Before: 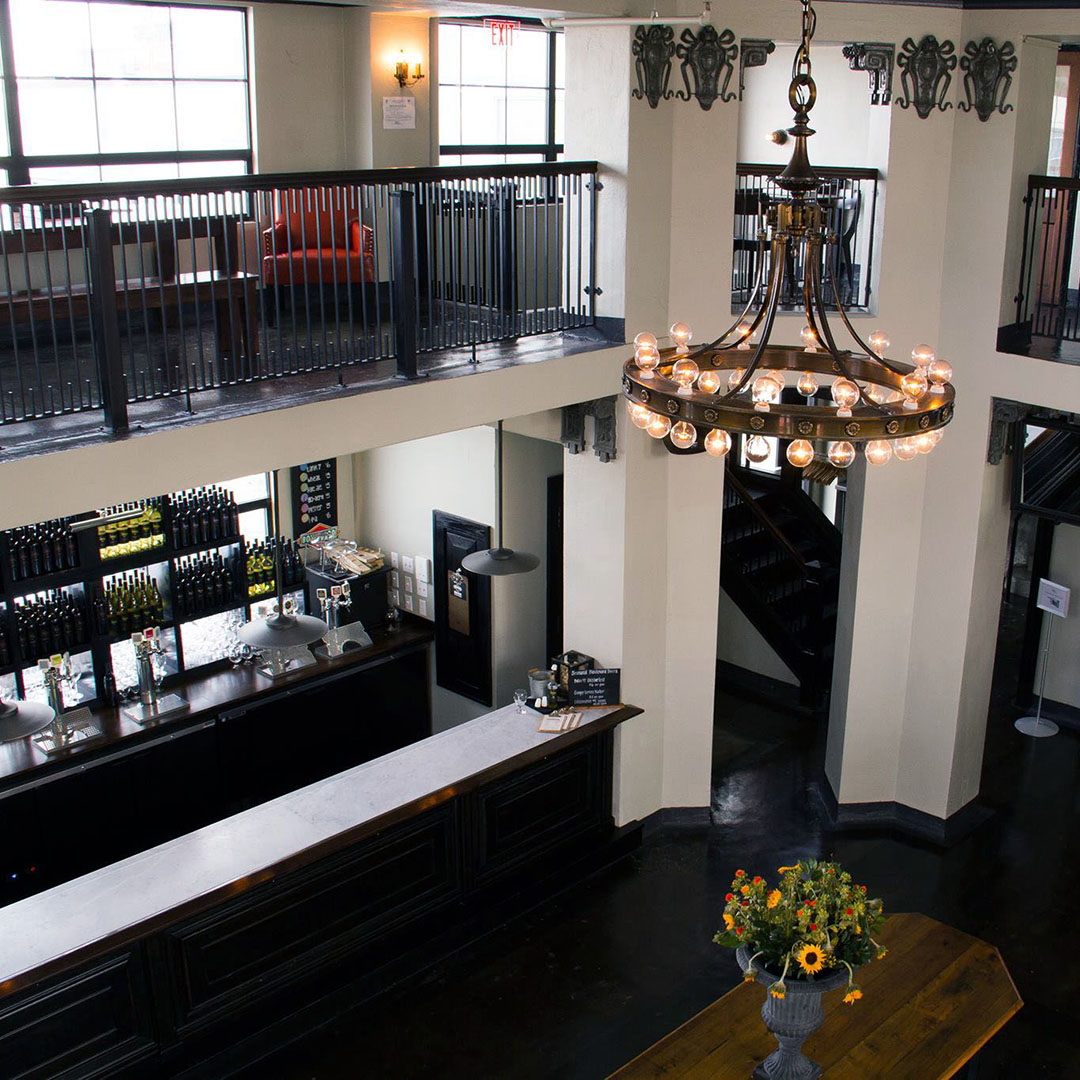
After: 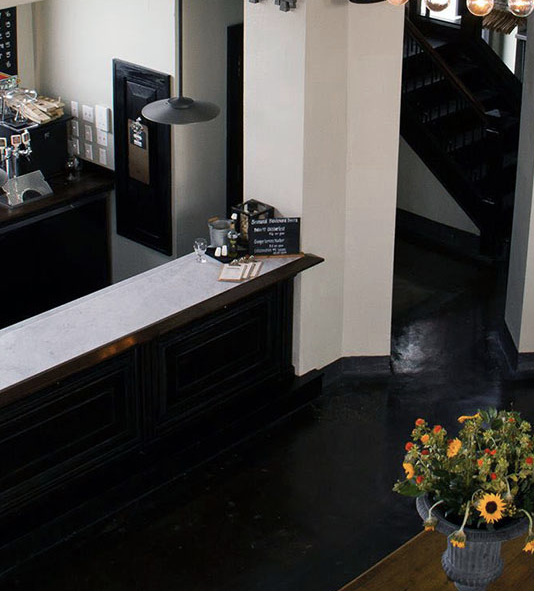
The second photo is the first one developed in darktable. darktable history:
color correction: saturation 0.8
crop: left 29.672%, top 41.786%, right 20.851%, bottom 3.487%
